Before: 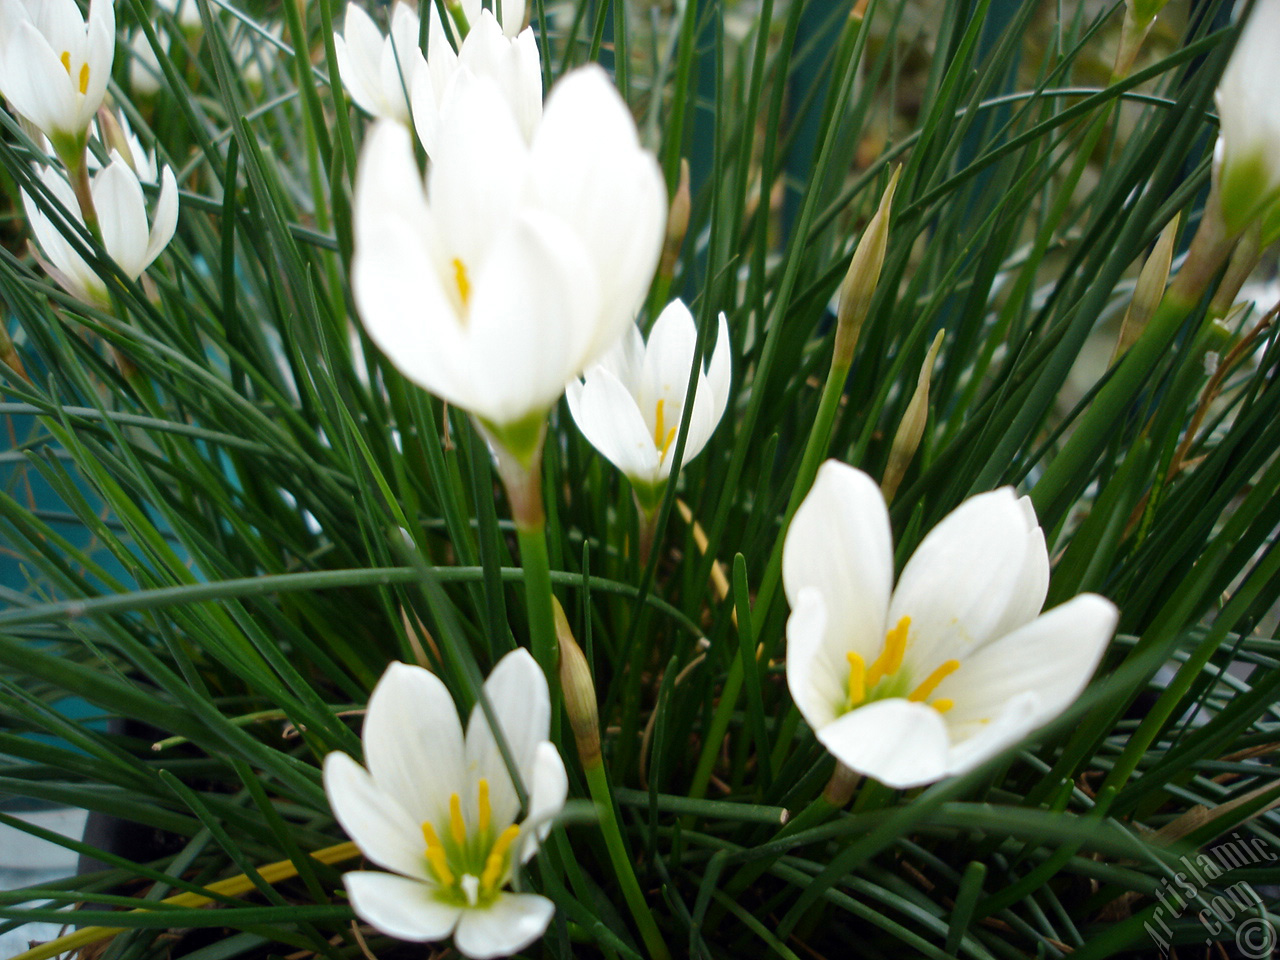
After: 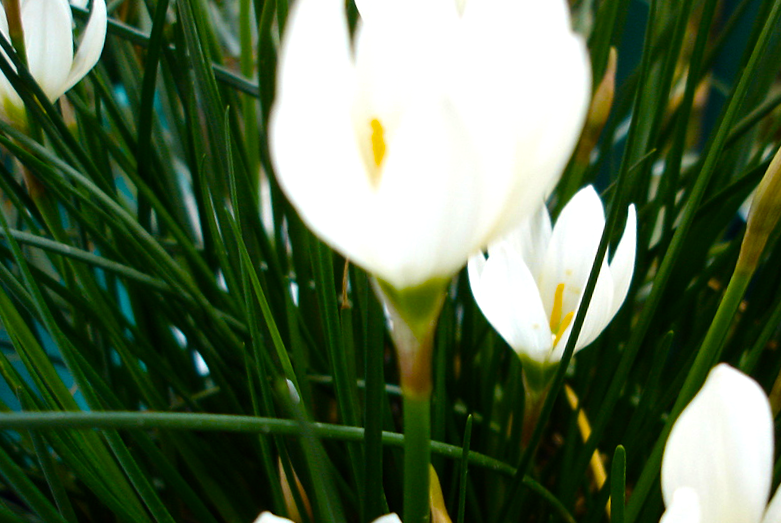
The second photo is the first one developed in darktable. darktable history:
crop and rotate: angle -6.89°, left 2.185%, top 6.716%, right 27.43%, bottom 30.485%
exposure: exposure -0.469 EV, compensate highlight preservation false
tone equalizer: -8 EV -0.747 EV, -7 EV -0.73 EV, -6 EV -0.632 EV, -5 EV -0.365 EV, -3 EV 0.375 EV, -2 EV 0.6 EV, -1 EV 0.691 EV, +0 EV 0.729 EV, edges refinement/feathering 500, mask exposure compensation -1.57 EV, preserve details no
color balance rgb: perceptual saturation grading › global saturation 29.319%, perceptual saturation grading › mid-tones 12.129%, perceptual saturation grading › shadows 9.432%, global vibrance 20%
